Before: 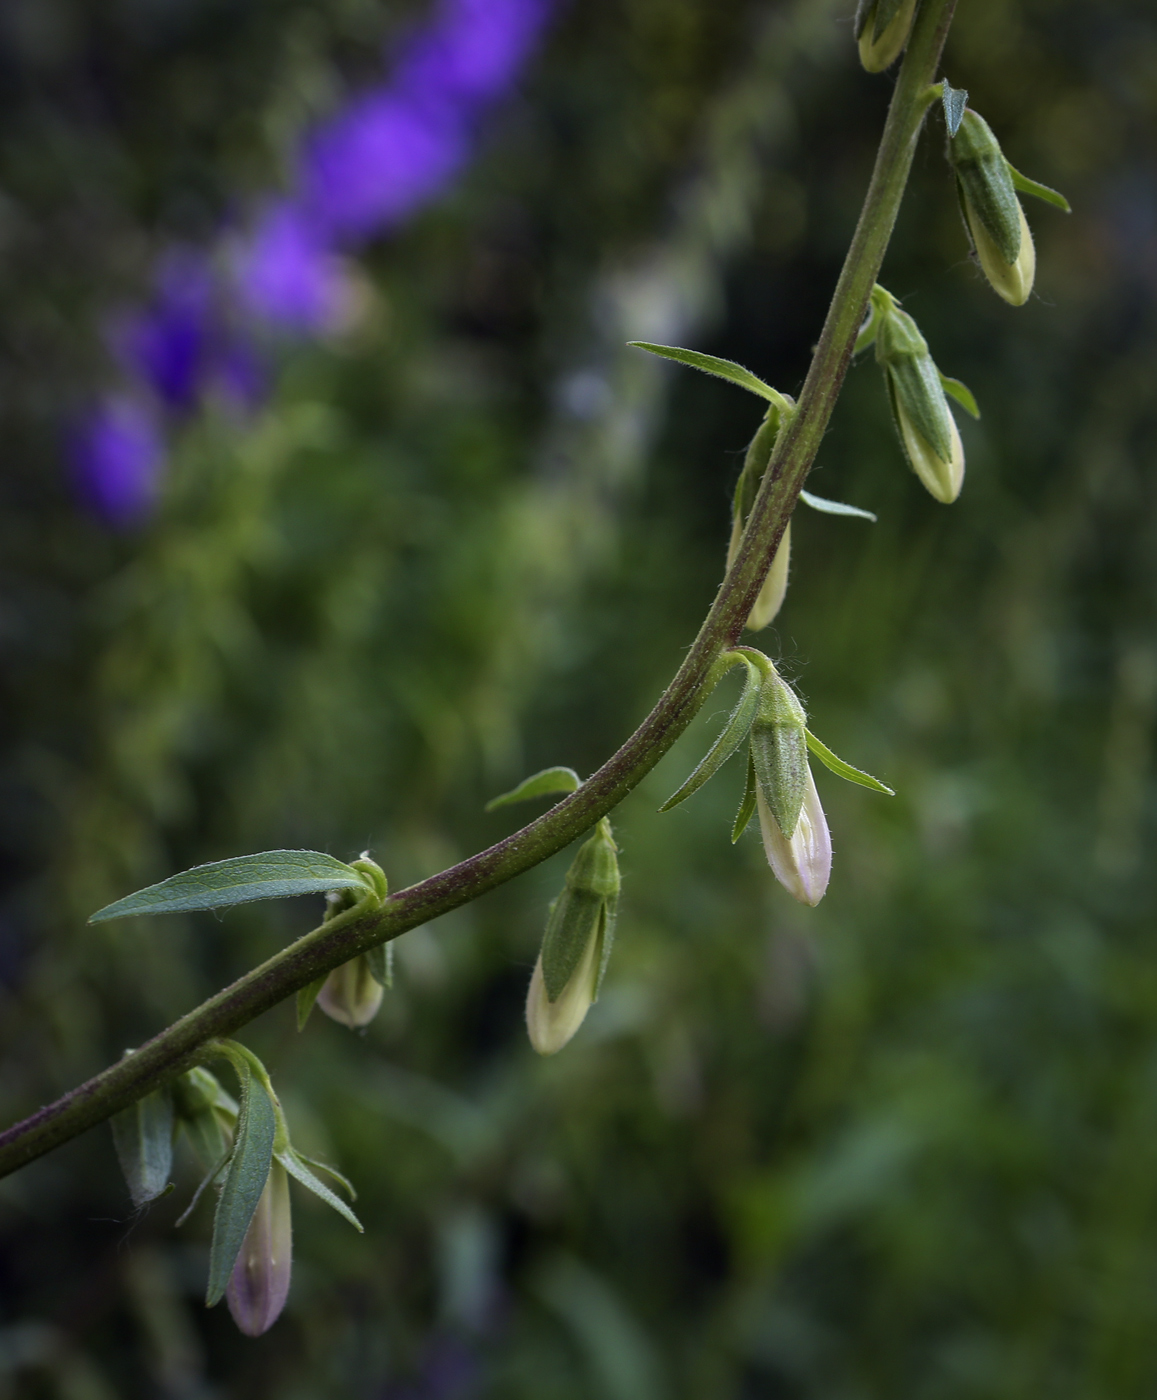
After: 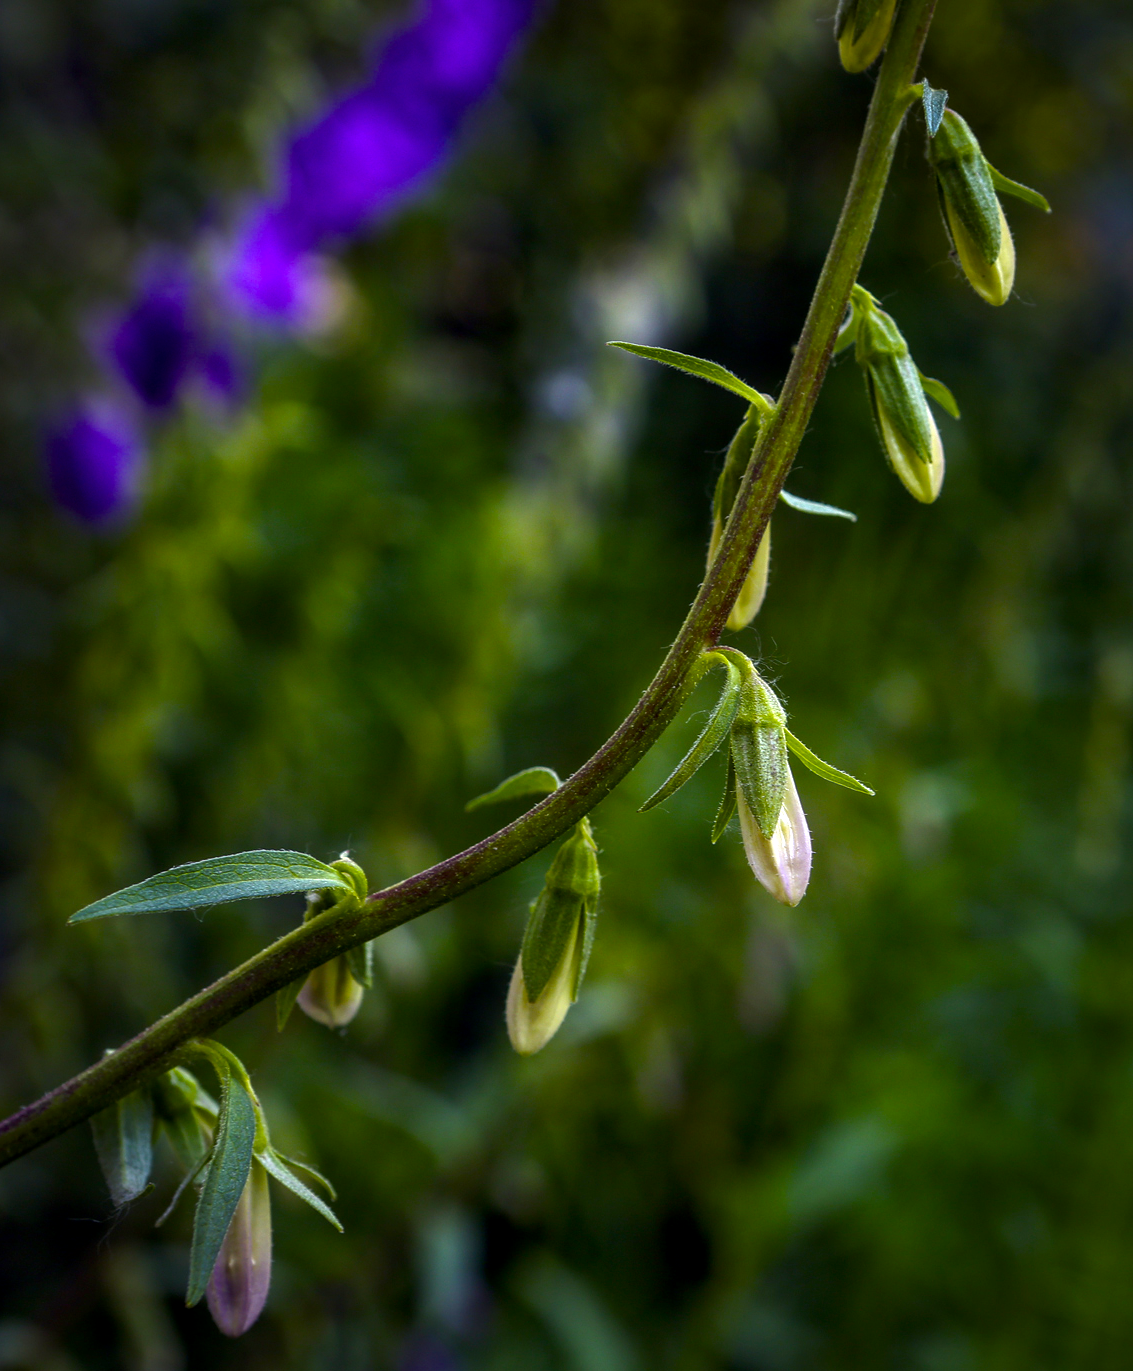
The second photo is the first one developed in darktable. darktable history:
local contrast: on, module defaults
color balance rgb: linear chroma grading › global chroma 9%, perceptual saturation grading › global saturation 36%, perceptual saturation grading › shadows 35%, perceptual brilliance grading › global brilliance 15%, perceptual brilliance grading › shadows -35%, global vibrance 15%
crop: left 1.743%, right 0.268%, bottom 2.011%
